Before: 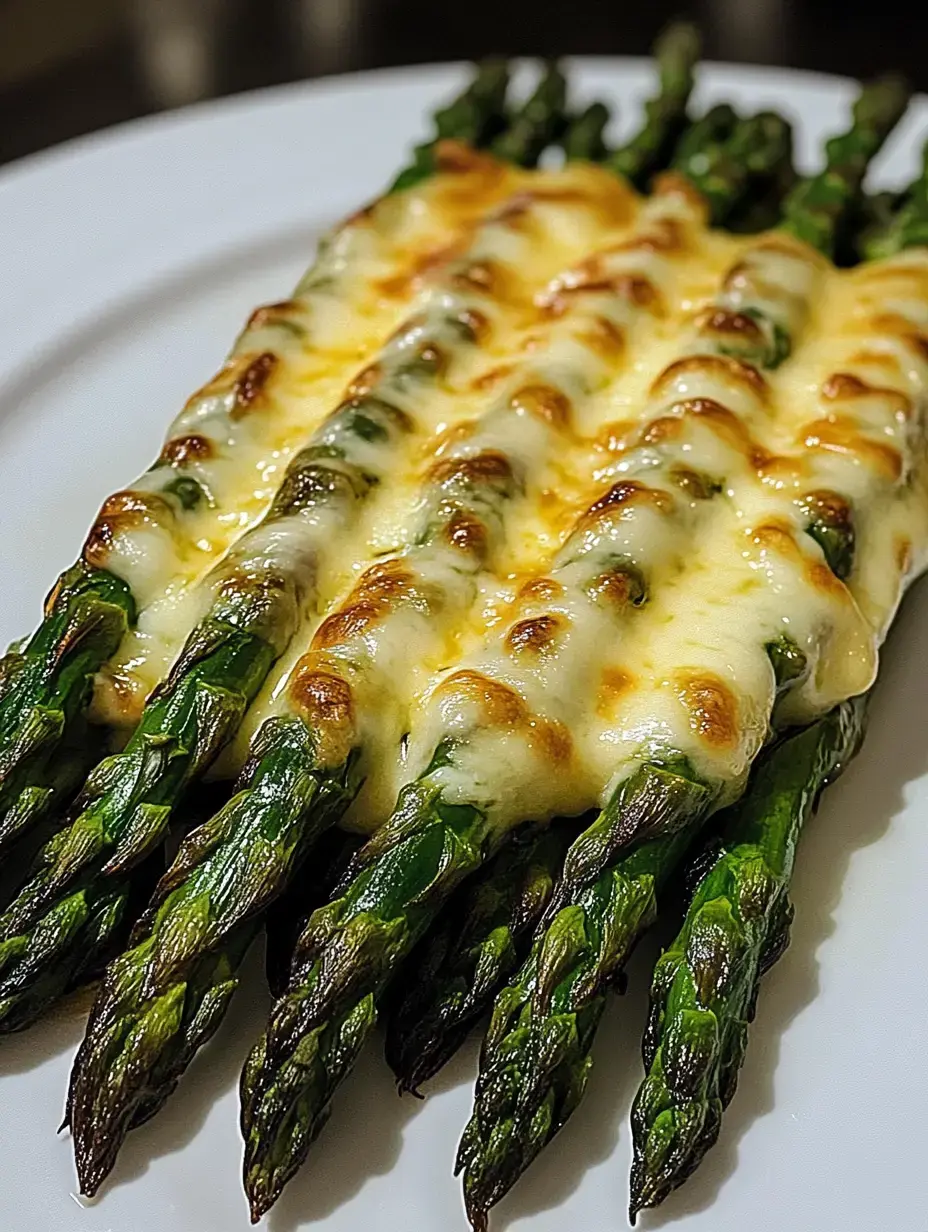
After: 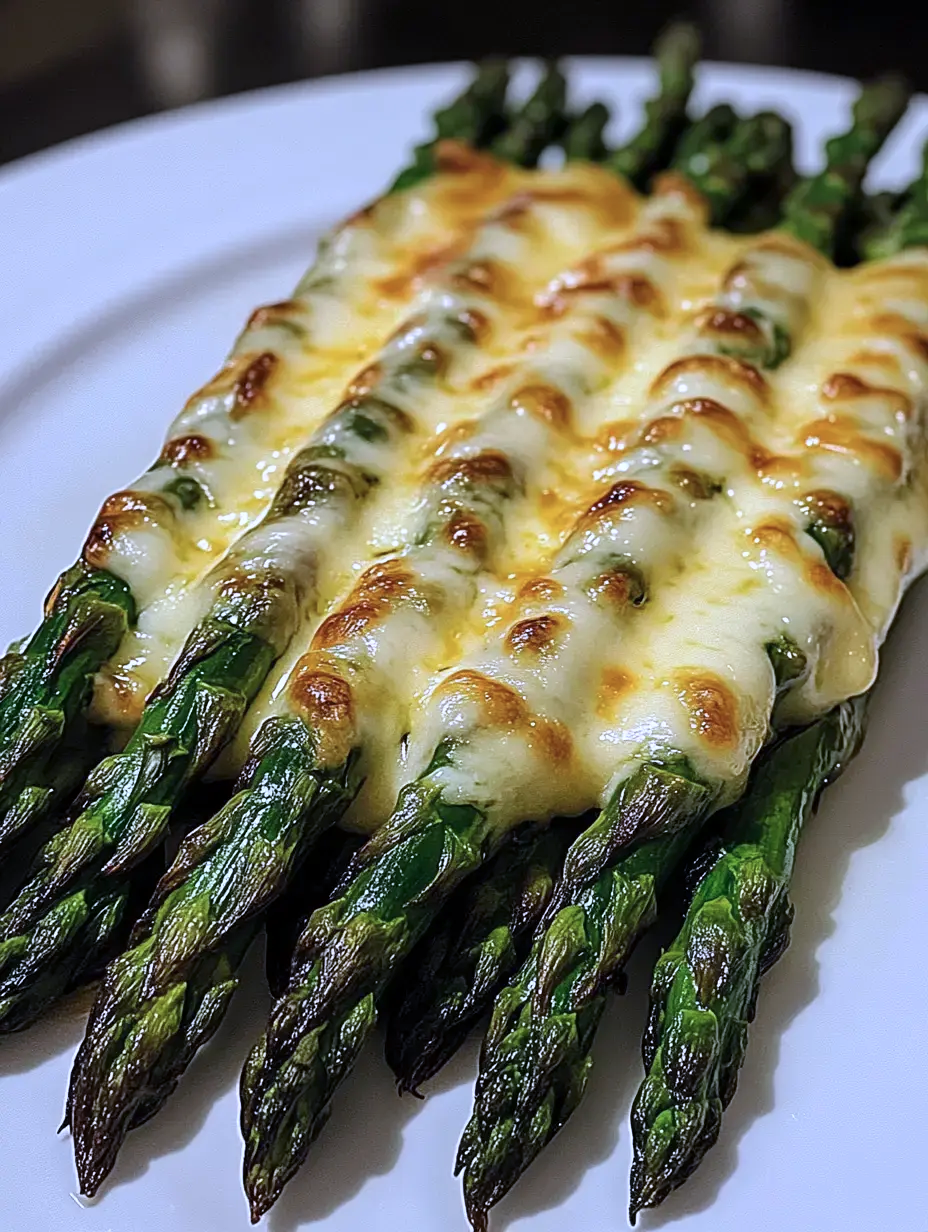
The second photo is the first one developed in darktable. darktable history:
color calibration: illuminant as shot in camera, x 0.379, y 0.396, temperature 4141.94 K
